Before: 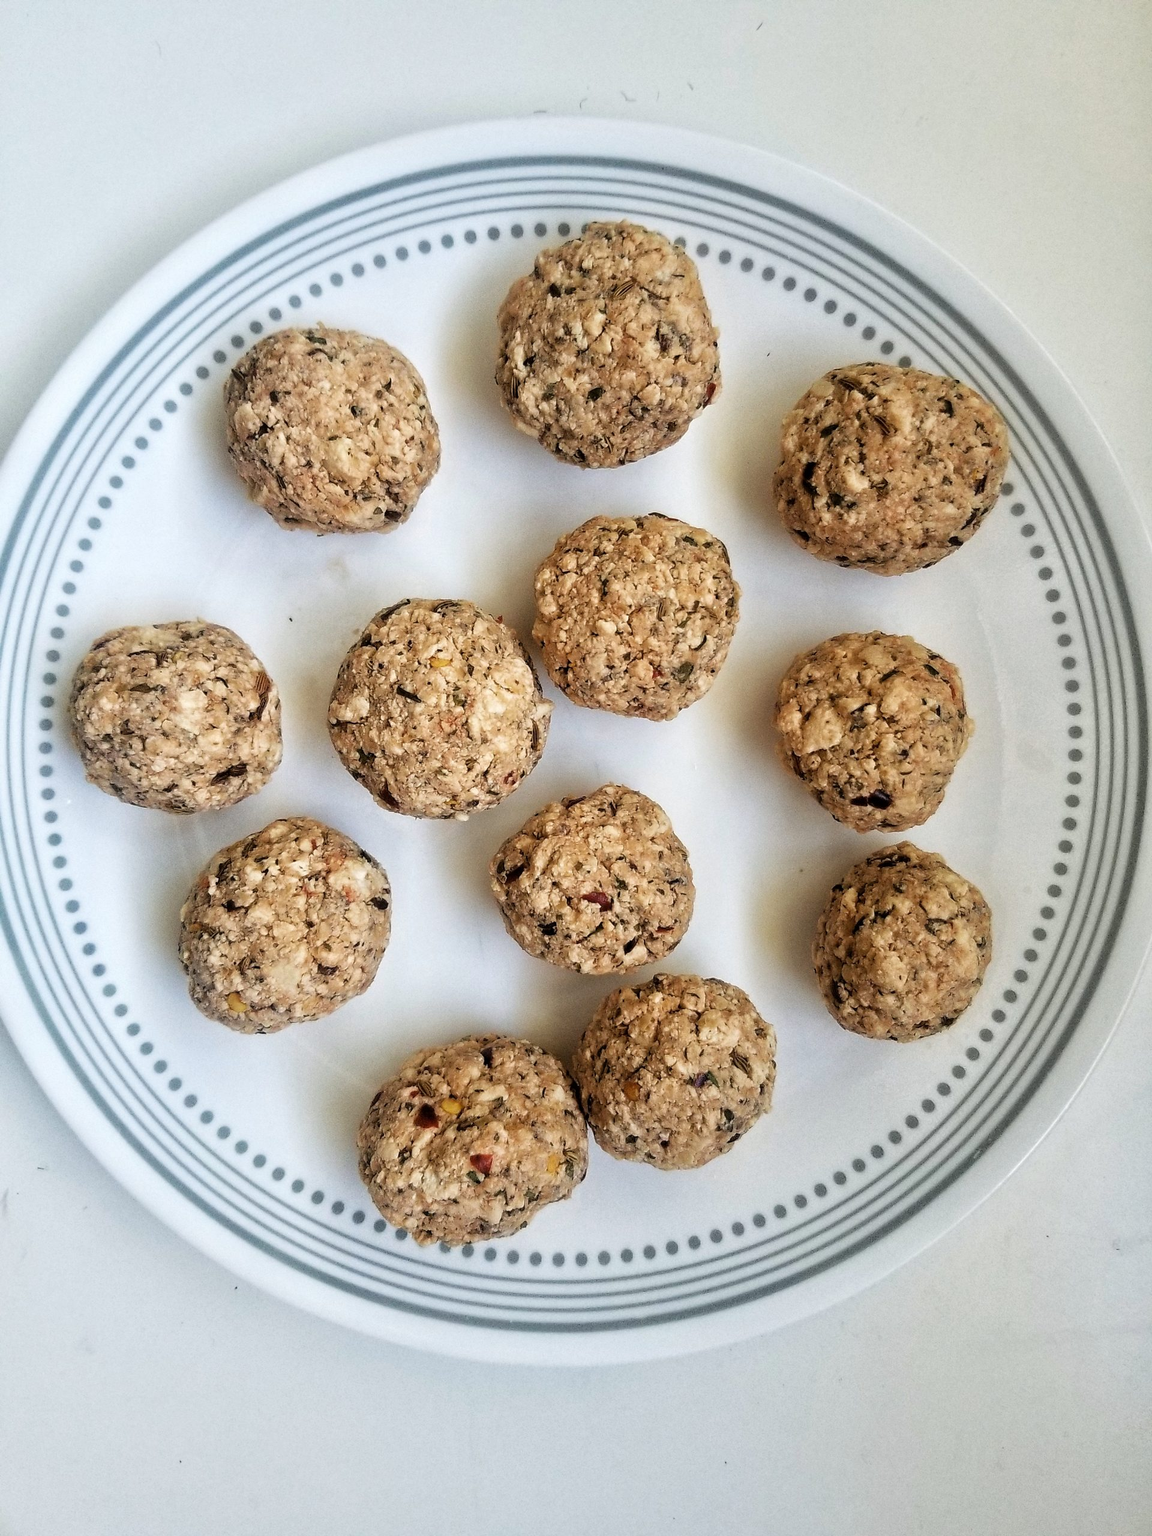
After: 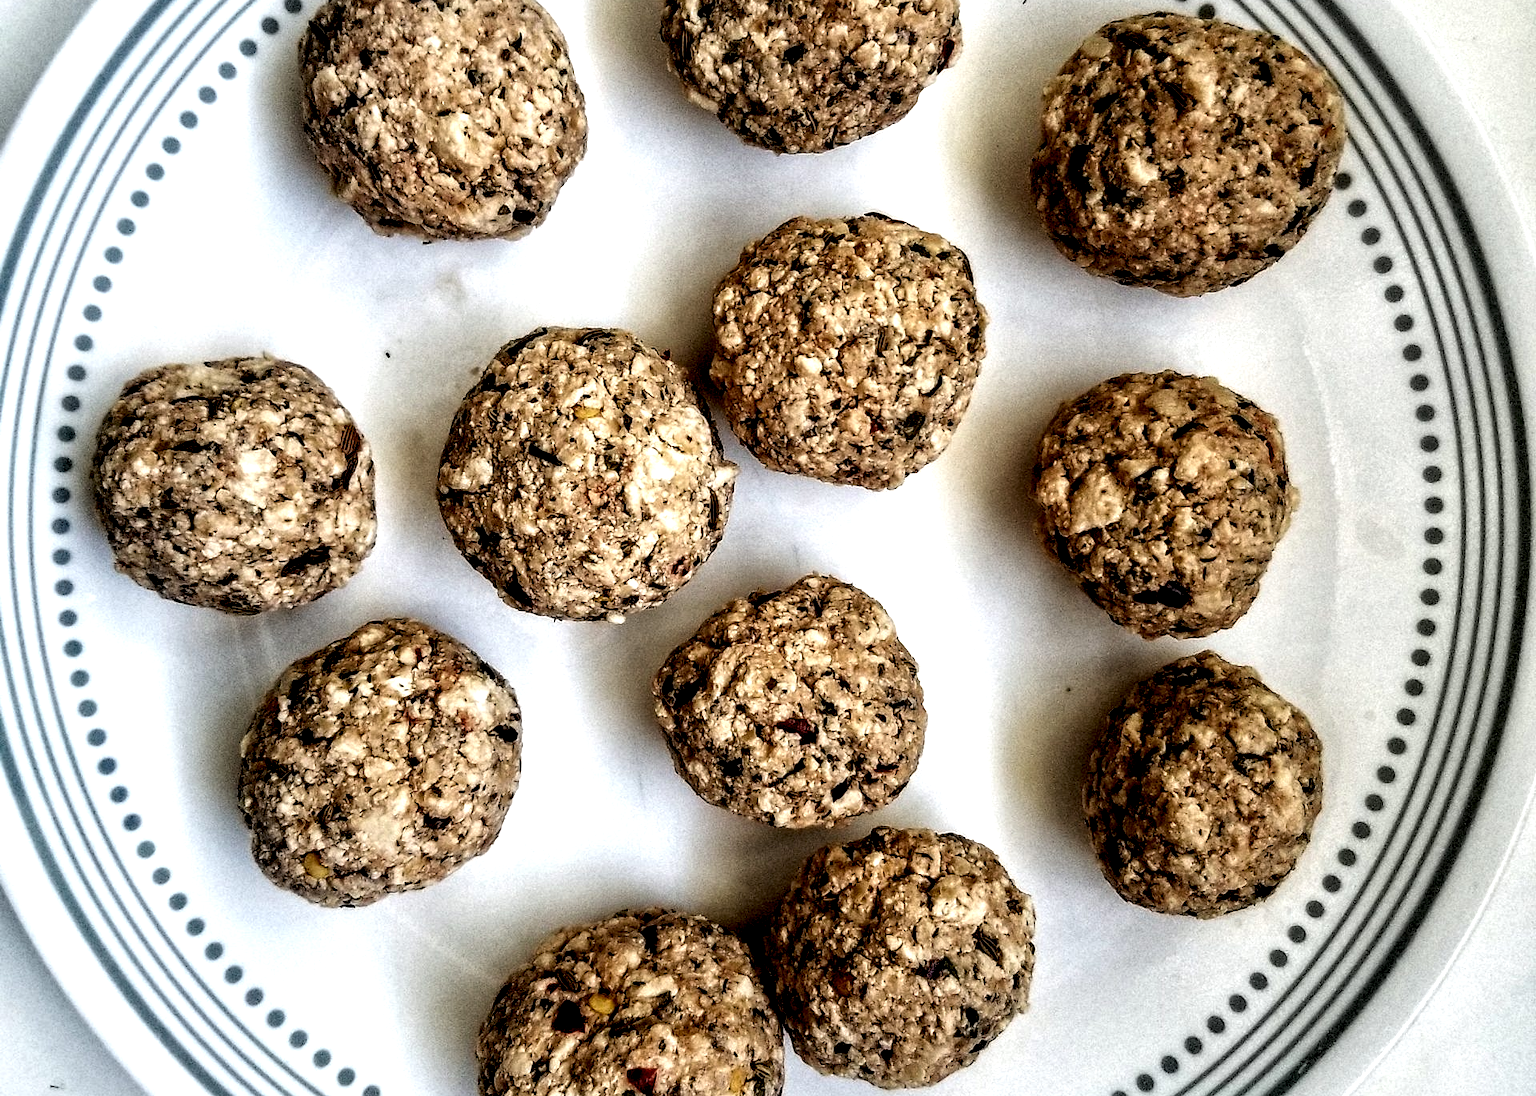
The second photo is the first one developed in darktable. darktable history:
local contrast: shadows 185%, detail 225%
exposure: exposure 0.128 EV, compensate highlight preservation false
crop and rotate: top 23.043%, bottom 23.437%
